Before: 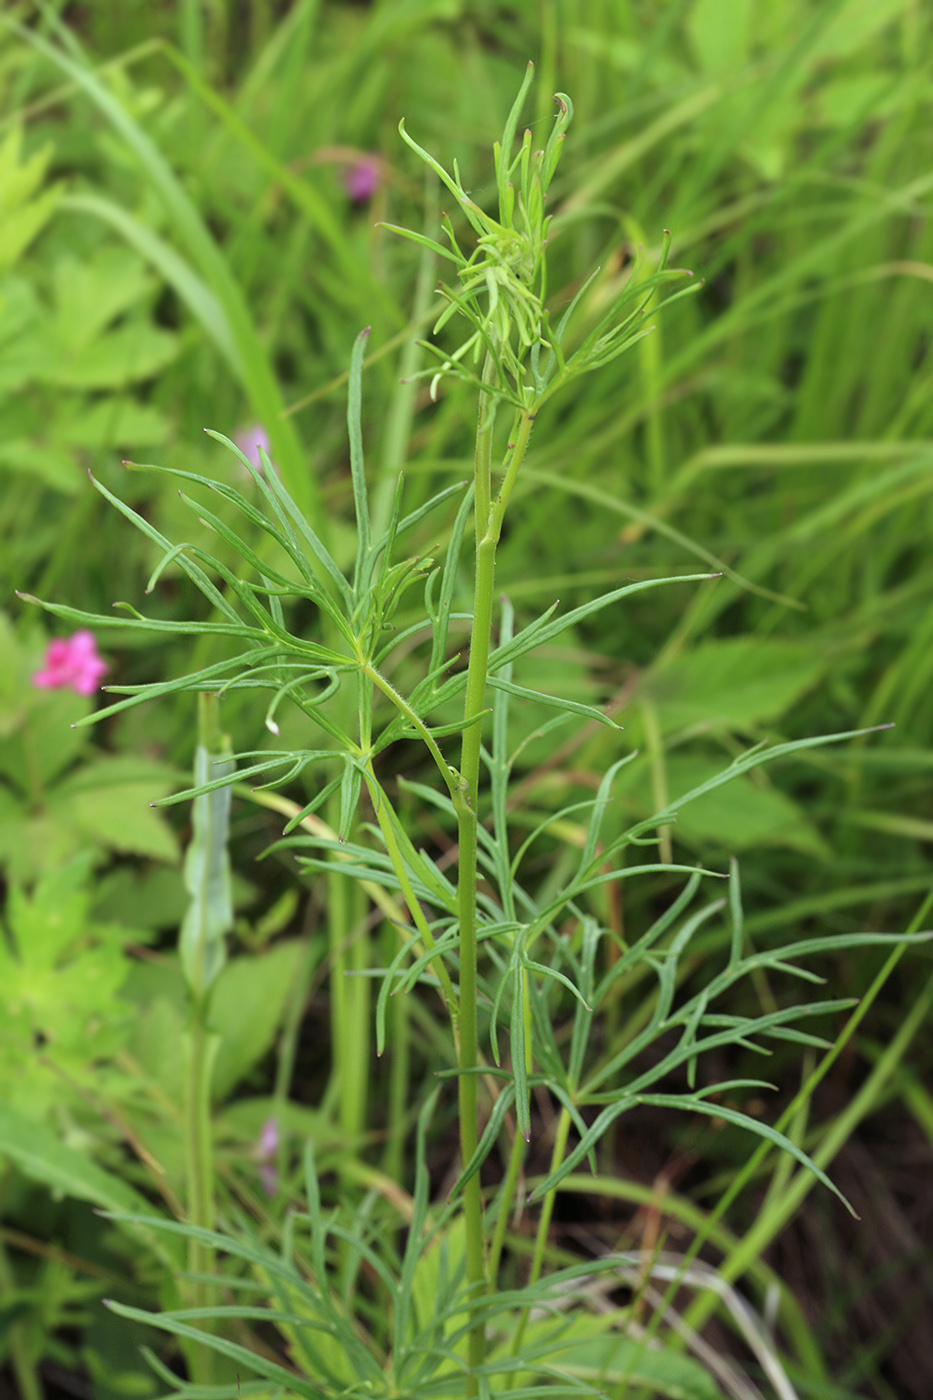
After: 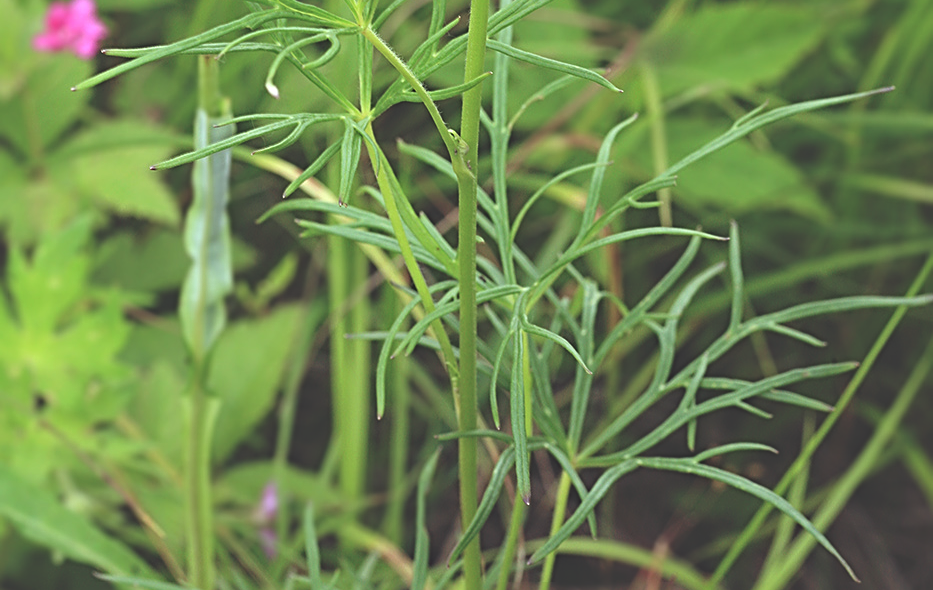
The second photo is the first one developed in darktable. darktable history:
crop: top 45.559%, bottom 12.293%
sharpen: radius 3.091
exposure: black level correction -0.039, exposure 0.061 EV, compensate highlight preservation false
haze removal: compatibility mode true, adaptive false
